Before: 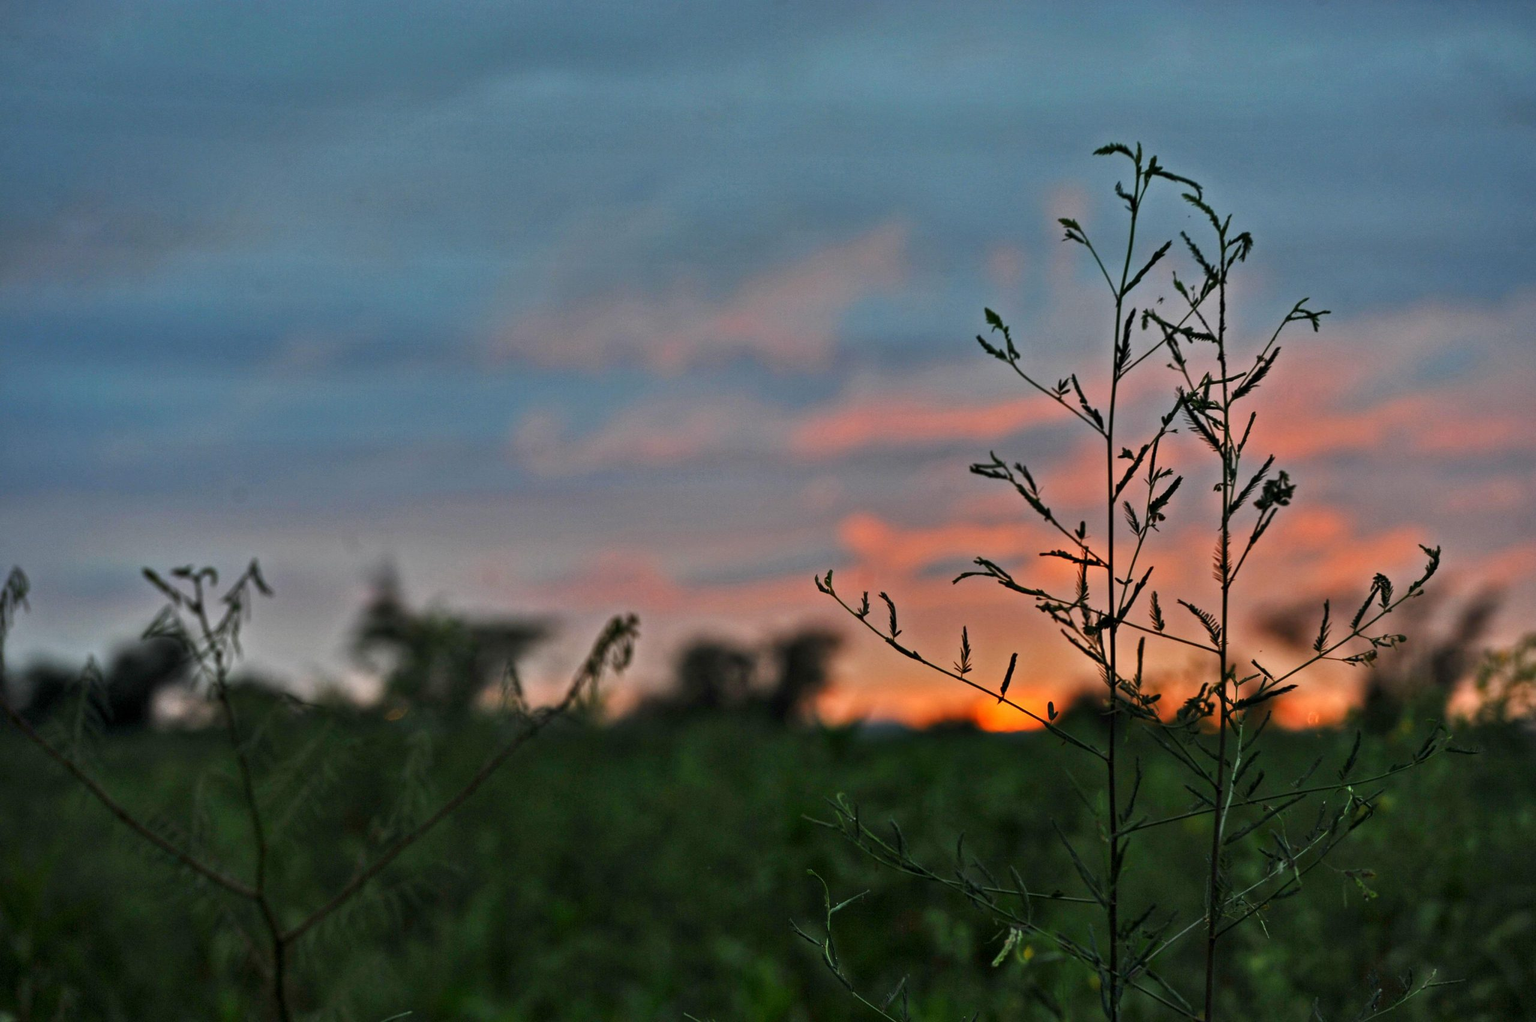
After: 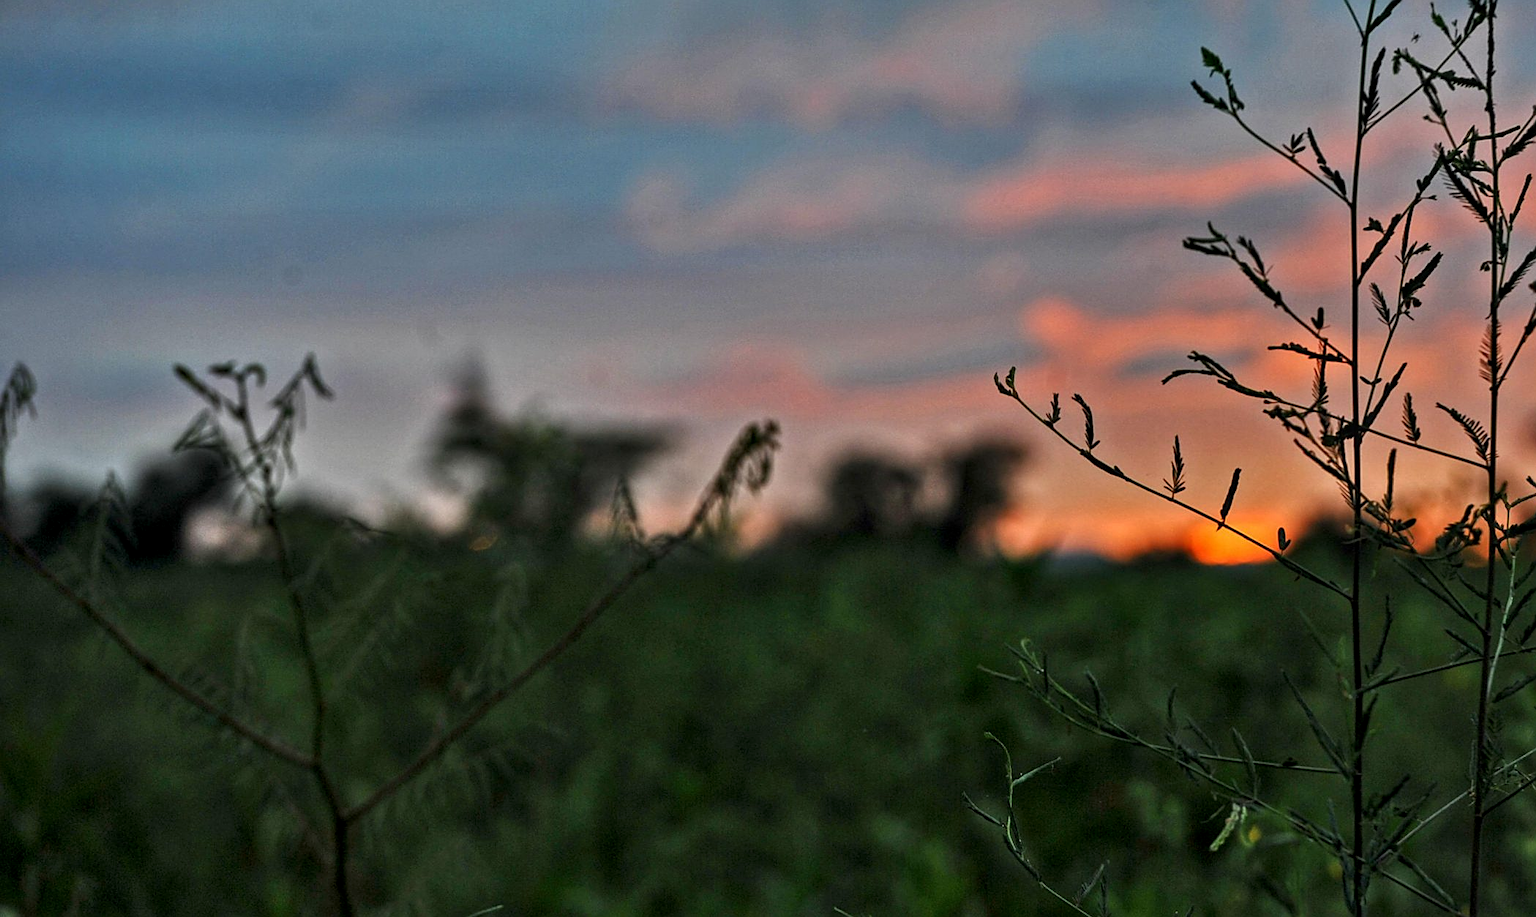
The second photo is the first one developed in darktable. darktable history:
crop: top 26.408%, right 18%
local contrast: on, module defaults
sharpen: on, module defaults
